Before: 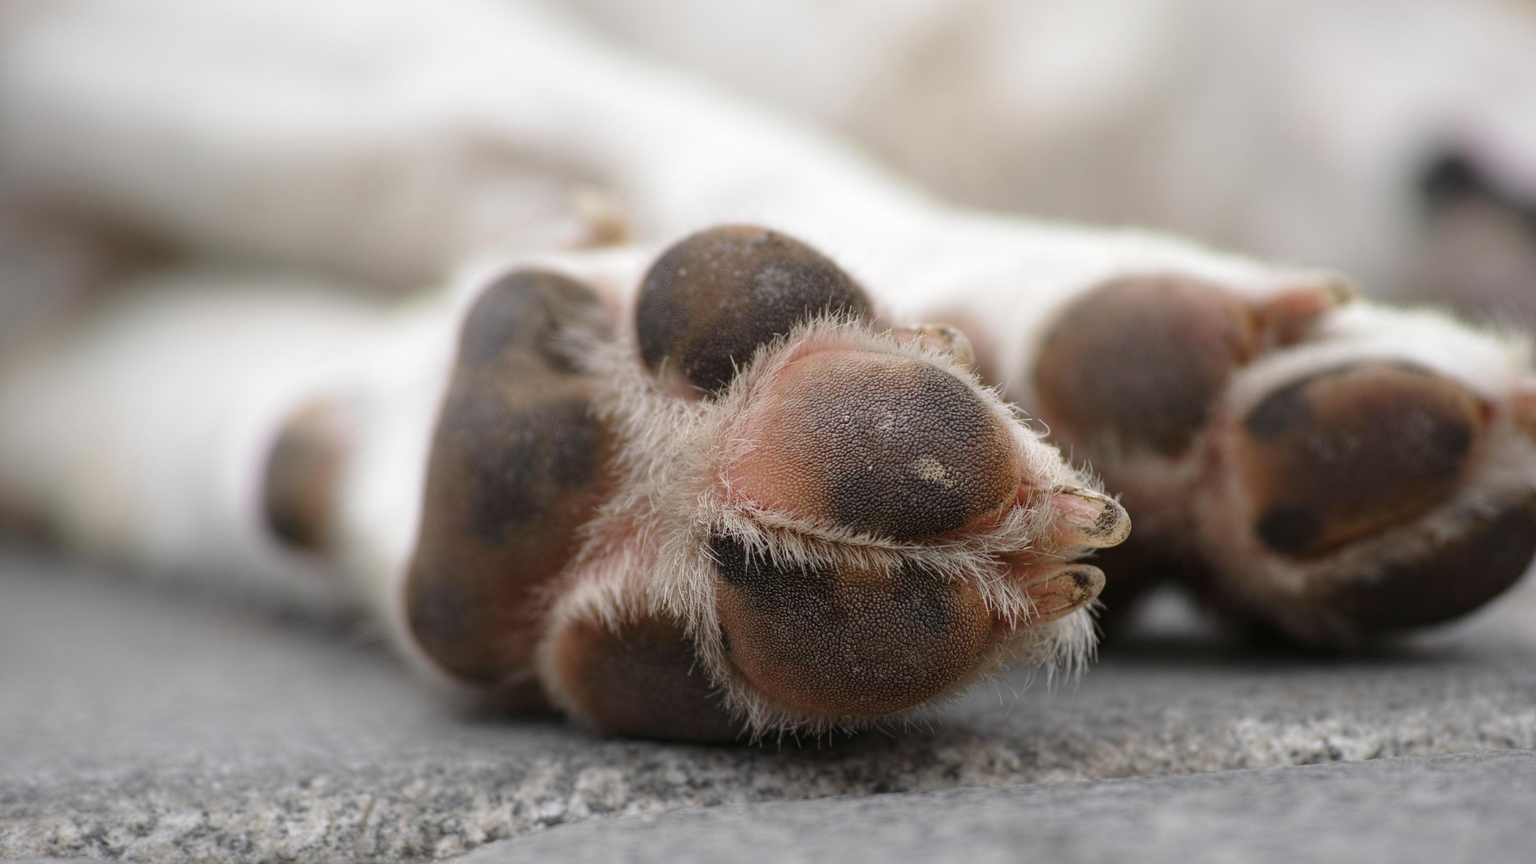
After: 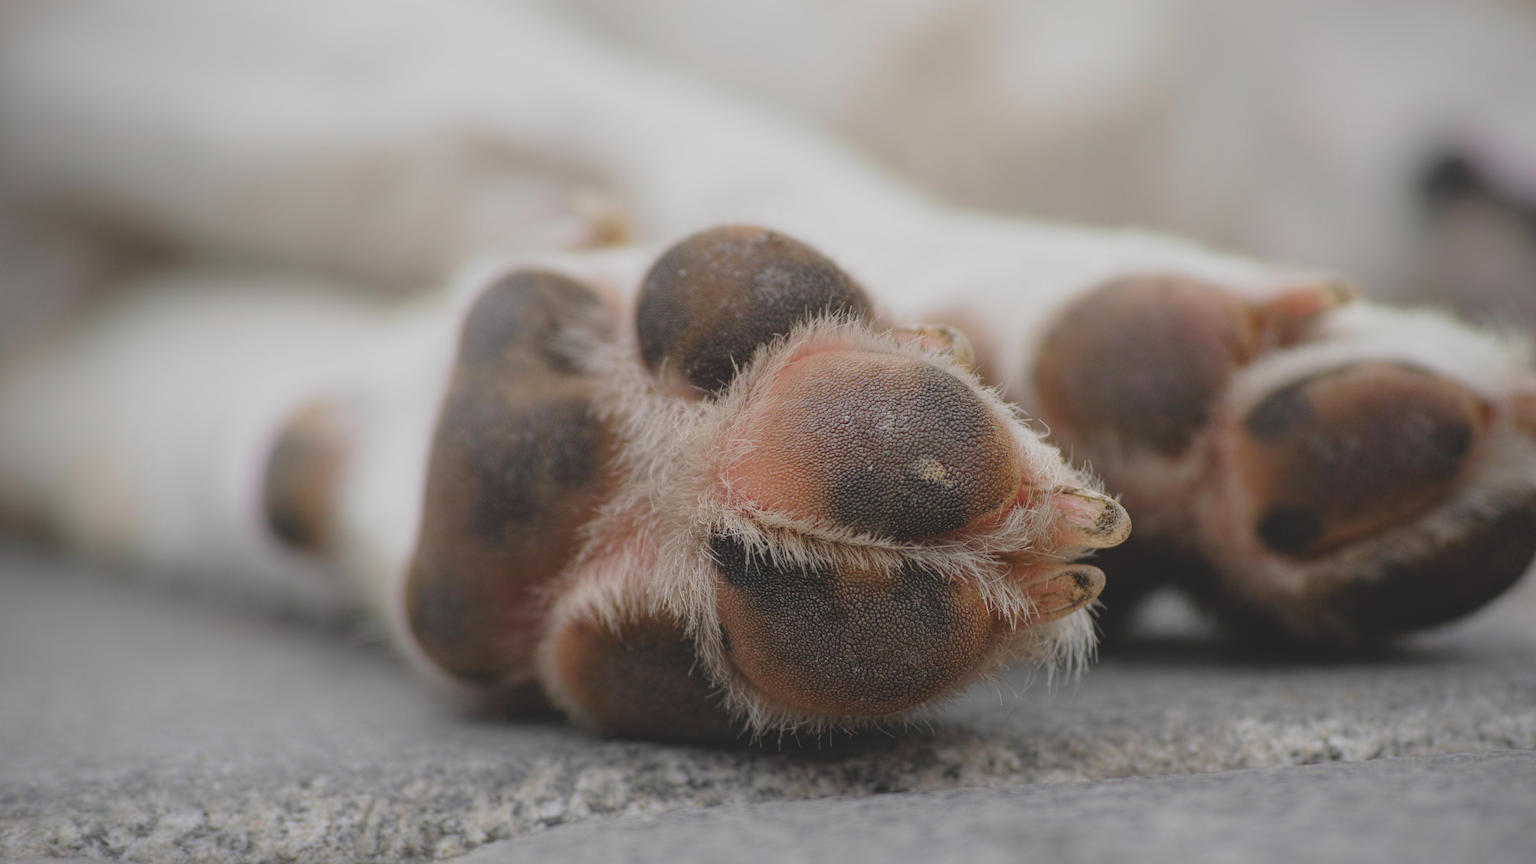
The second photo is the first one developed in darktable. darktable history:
contrast brightness saturation: contrast -0.288
vignetting: fall-off radius 81.98%, center (-0.038, 0.141)
filmic rgb: middle gray luminance 18.38%, black relative exposure -11.47 EV, white relative exposure 2.59 EV, target black luminance 0%, hardness 8.42, latitude 98.56%, contrast 1.082, shadows ↔ highlights balance 0.73%, color science v5 (2021), contrast in shadows safe, contrast in highlights safe
